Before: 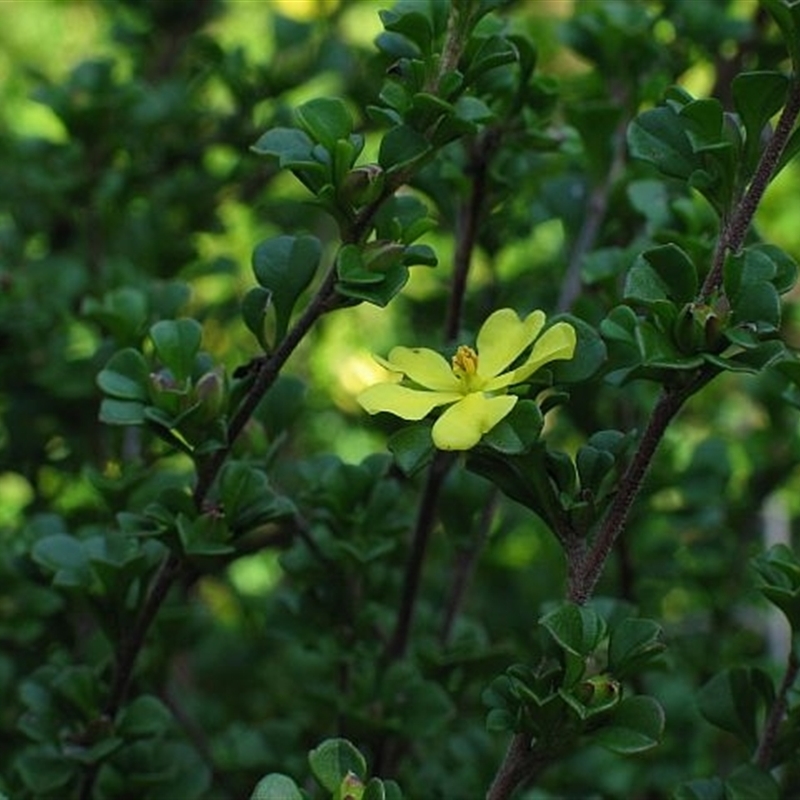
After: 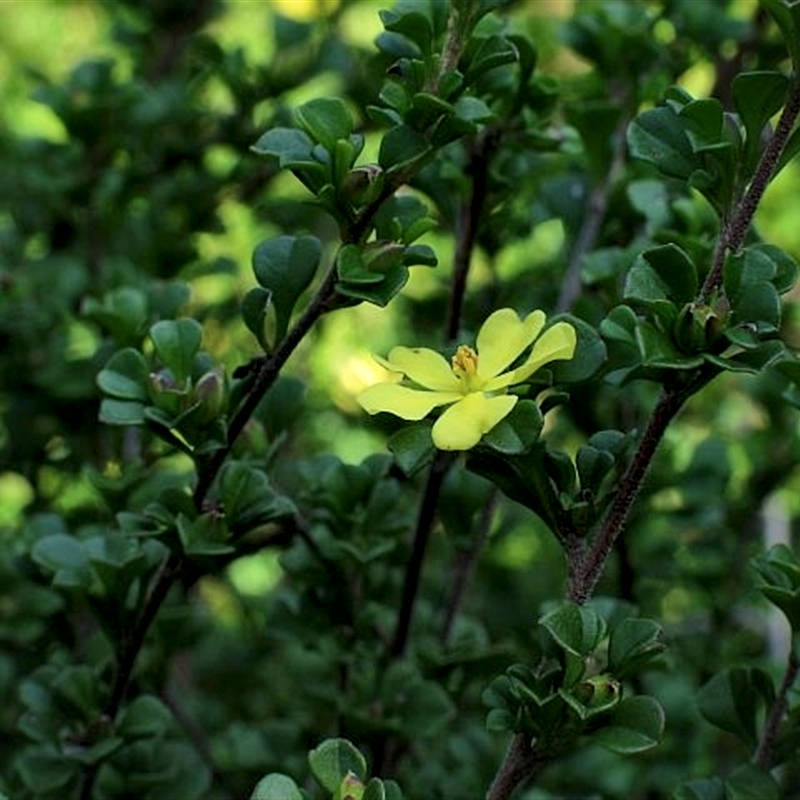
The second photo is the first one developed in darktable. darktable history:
local contrast: mode bilateral grid, contrast 99, coarseness 100, detail 165%, midtone range 0.2
